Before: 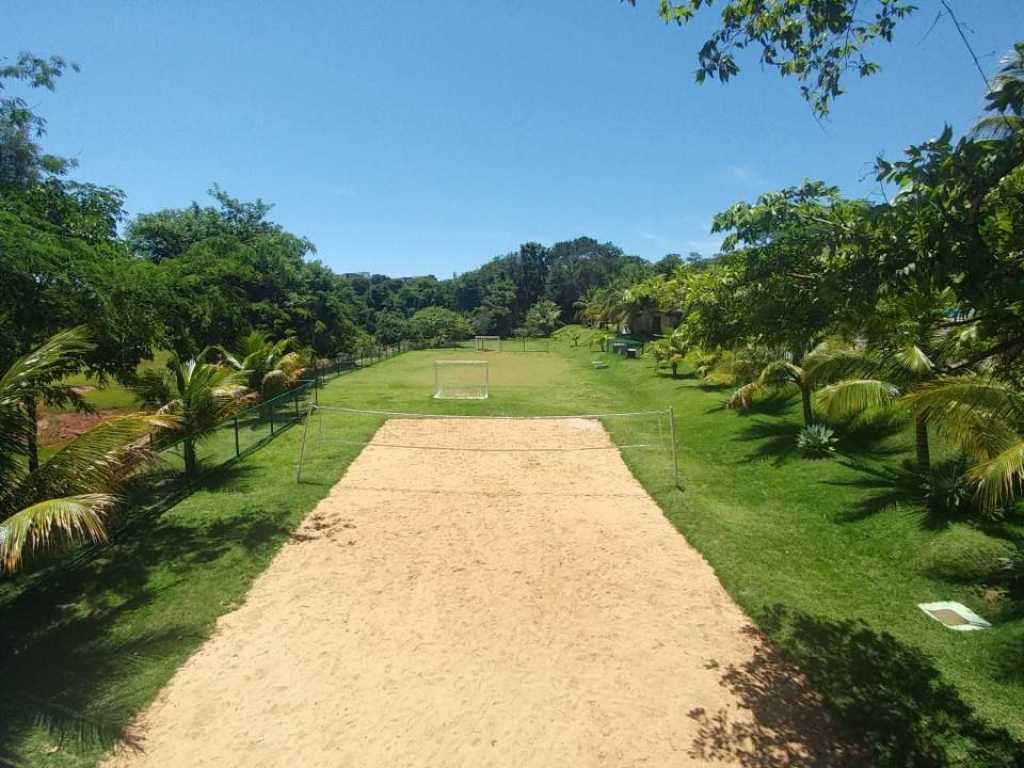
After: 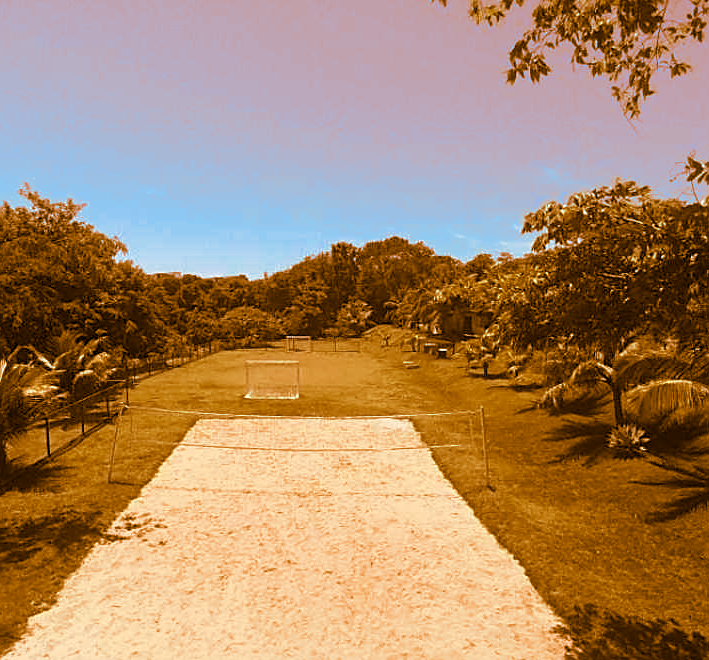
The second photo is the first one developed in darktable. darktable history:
crop: left 18.479%, right 12.2%, bottom 13.971%
sharpen: on, module defaults
split-toning: shadows › hue 26°, shadows › saturation 0.92, highlights › hue 40°, highlights › saturation 0.92, balance -63, compress 0%
